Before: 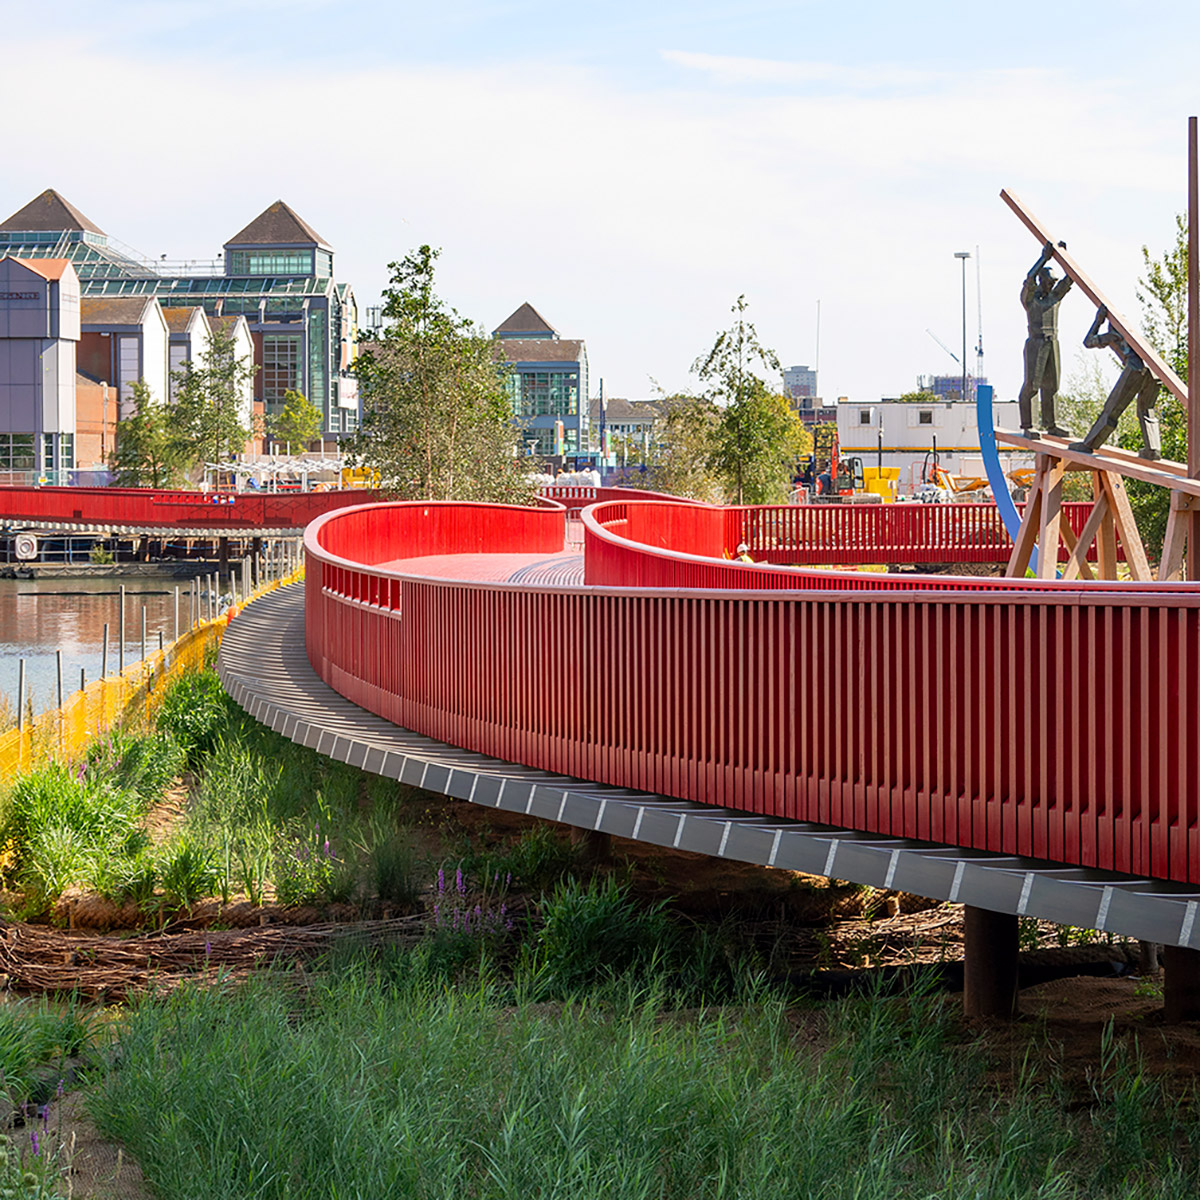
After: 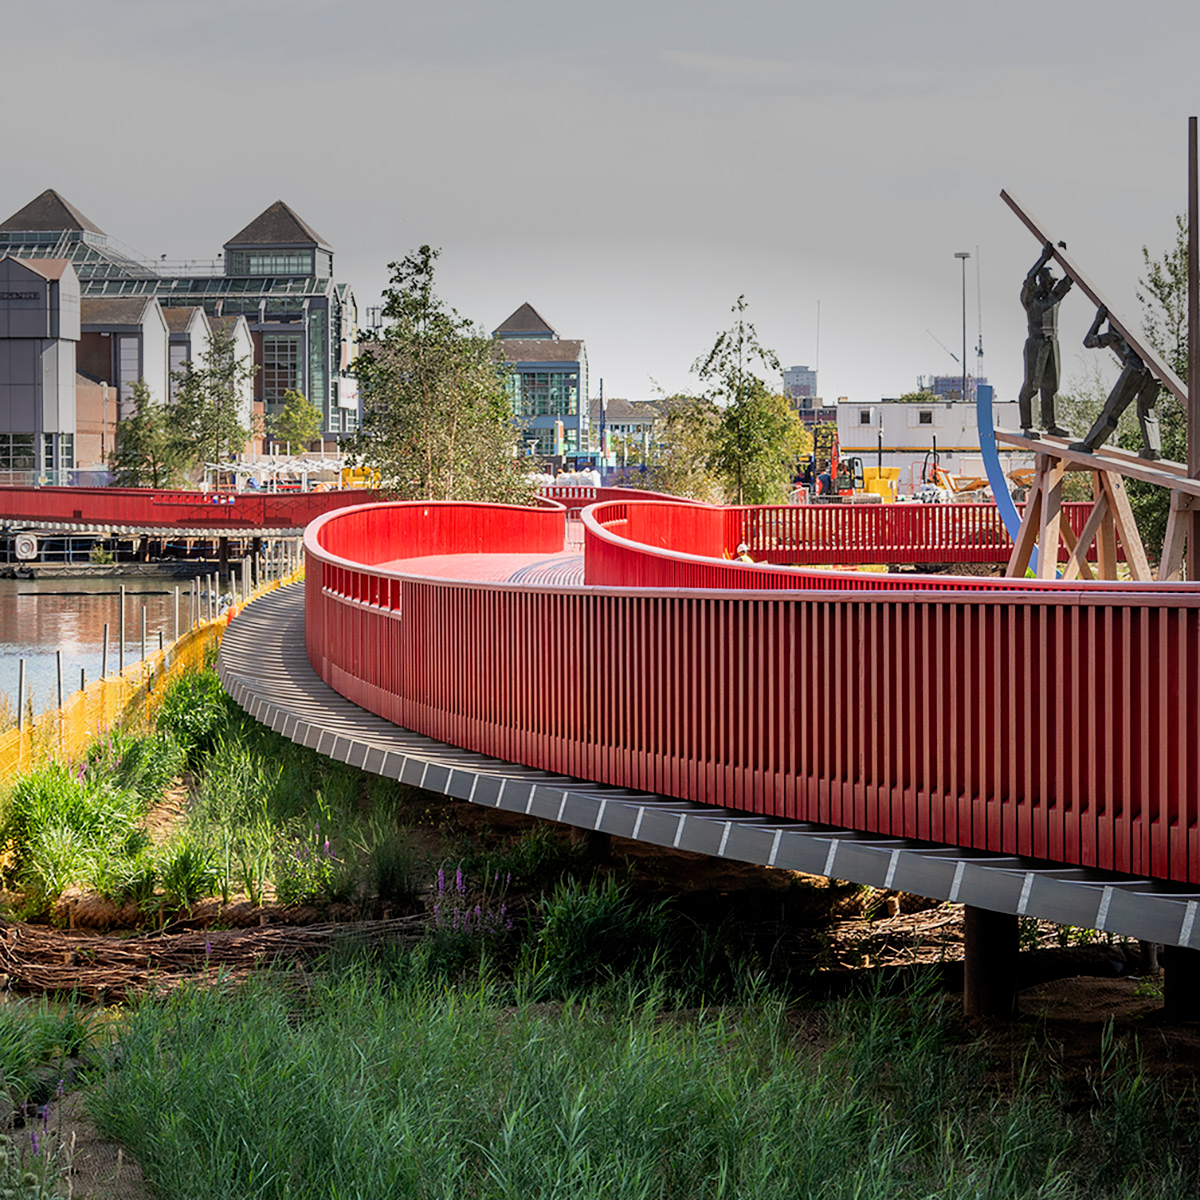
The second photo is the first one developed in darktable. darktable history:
filmic rgb: black relative exposure -12.73 EV, white relative exposure 2.81 EV, threshold 2.94 EV, target black luminance 0%, hardness 8.59, latitude 69.98%, contrast 1.133, shadows ↔ highlights balance -0.422%, add noise in highlights 0.002, color science v3 (2019), use custom middle-gray values true, contrast in highlights soft, enable highlight reconstruction true
vignetting: fall-off start 99.27%, center (-0.024, 0.4), width/height ratio 1.321
